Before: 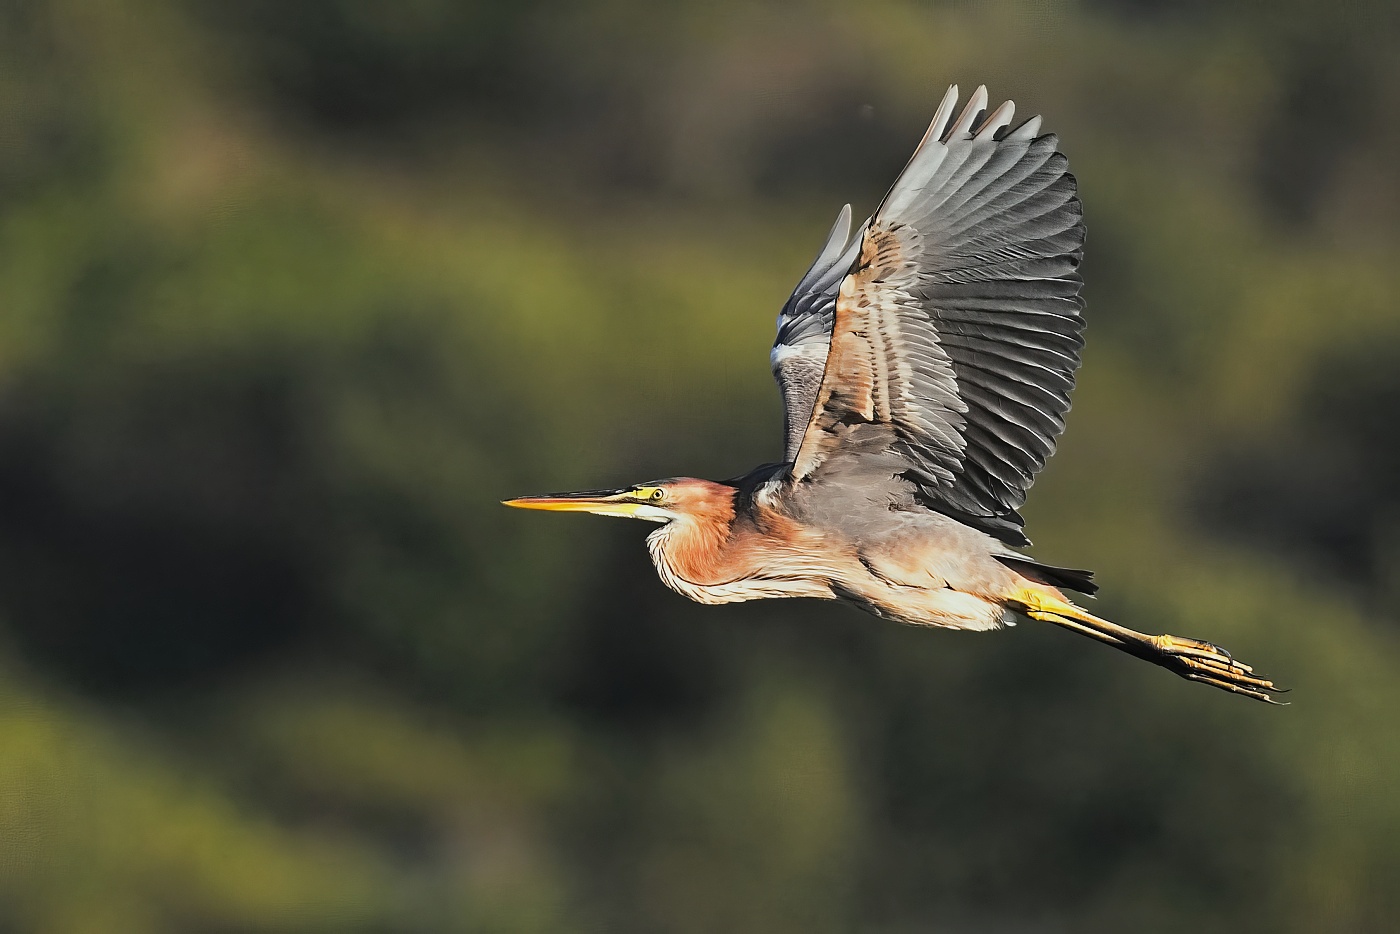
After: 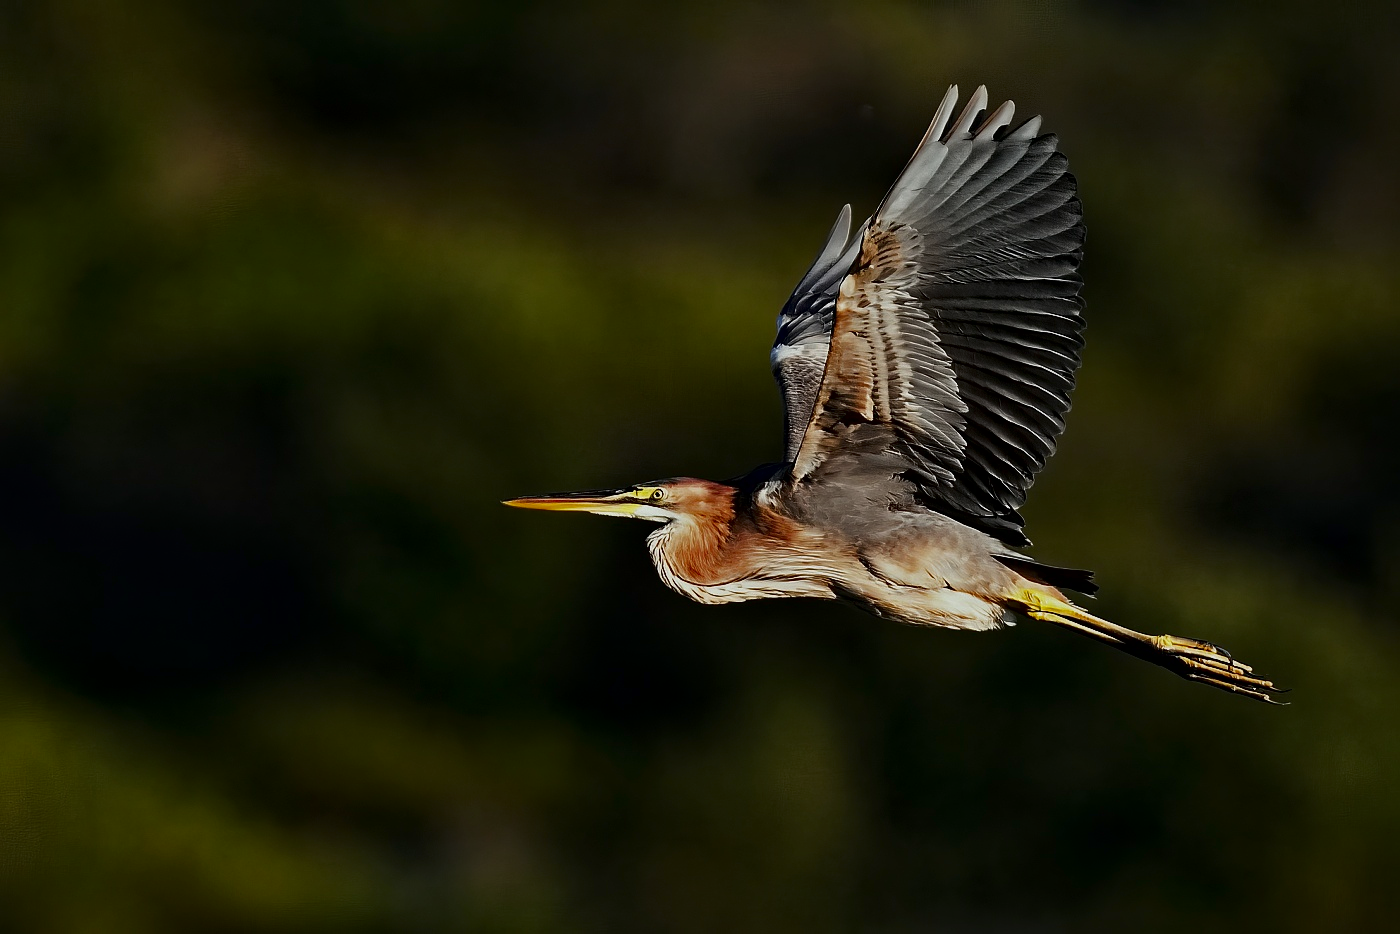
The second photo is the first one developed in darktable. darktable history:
contrast brightness saturation: brightness -0.52
local contrast: mode bilateral grid, contrast 20, coarseness 50, detail 130%, midtone range 0.2
